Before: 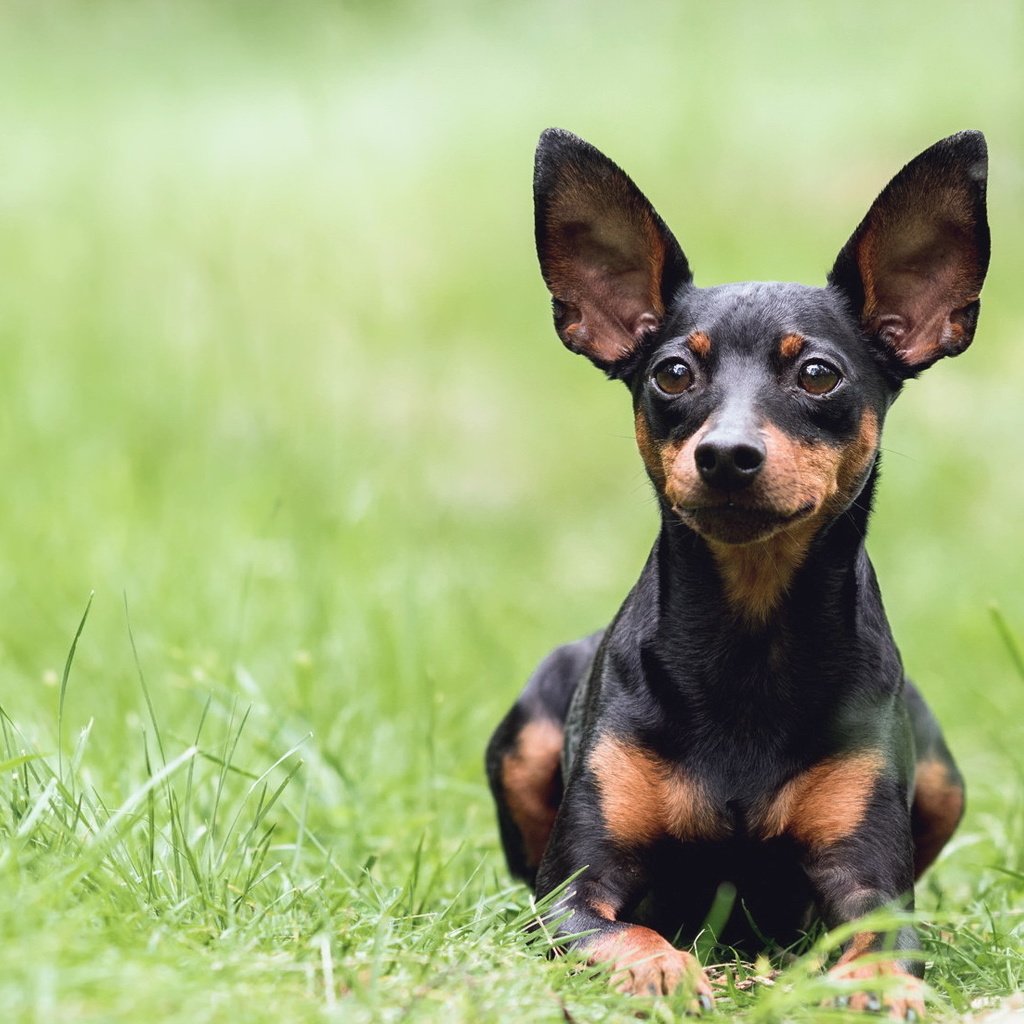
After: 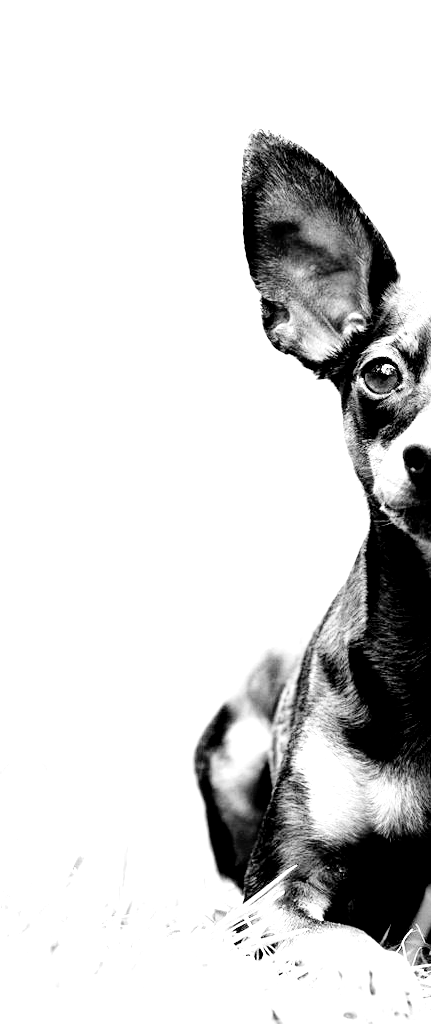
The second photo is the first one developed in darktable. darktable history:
exposure: black level correction 0.016, exposure 1.774 EV, compensate highlight preservation false
monochrome: a 32, b 64, size 2.3, highlights 1
crop: left 28.583%, right 29.231%
base curve: curves: ch0 [(0, 0) (0.036, 0.025) (0.121, 0.166) (0.206, 0.329) (0.605, 0.79) (1, 1)], preserve colors none
